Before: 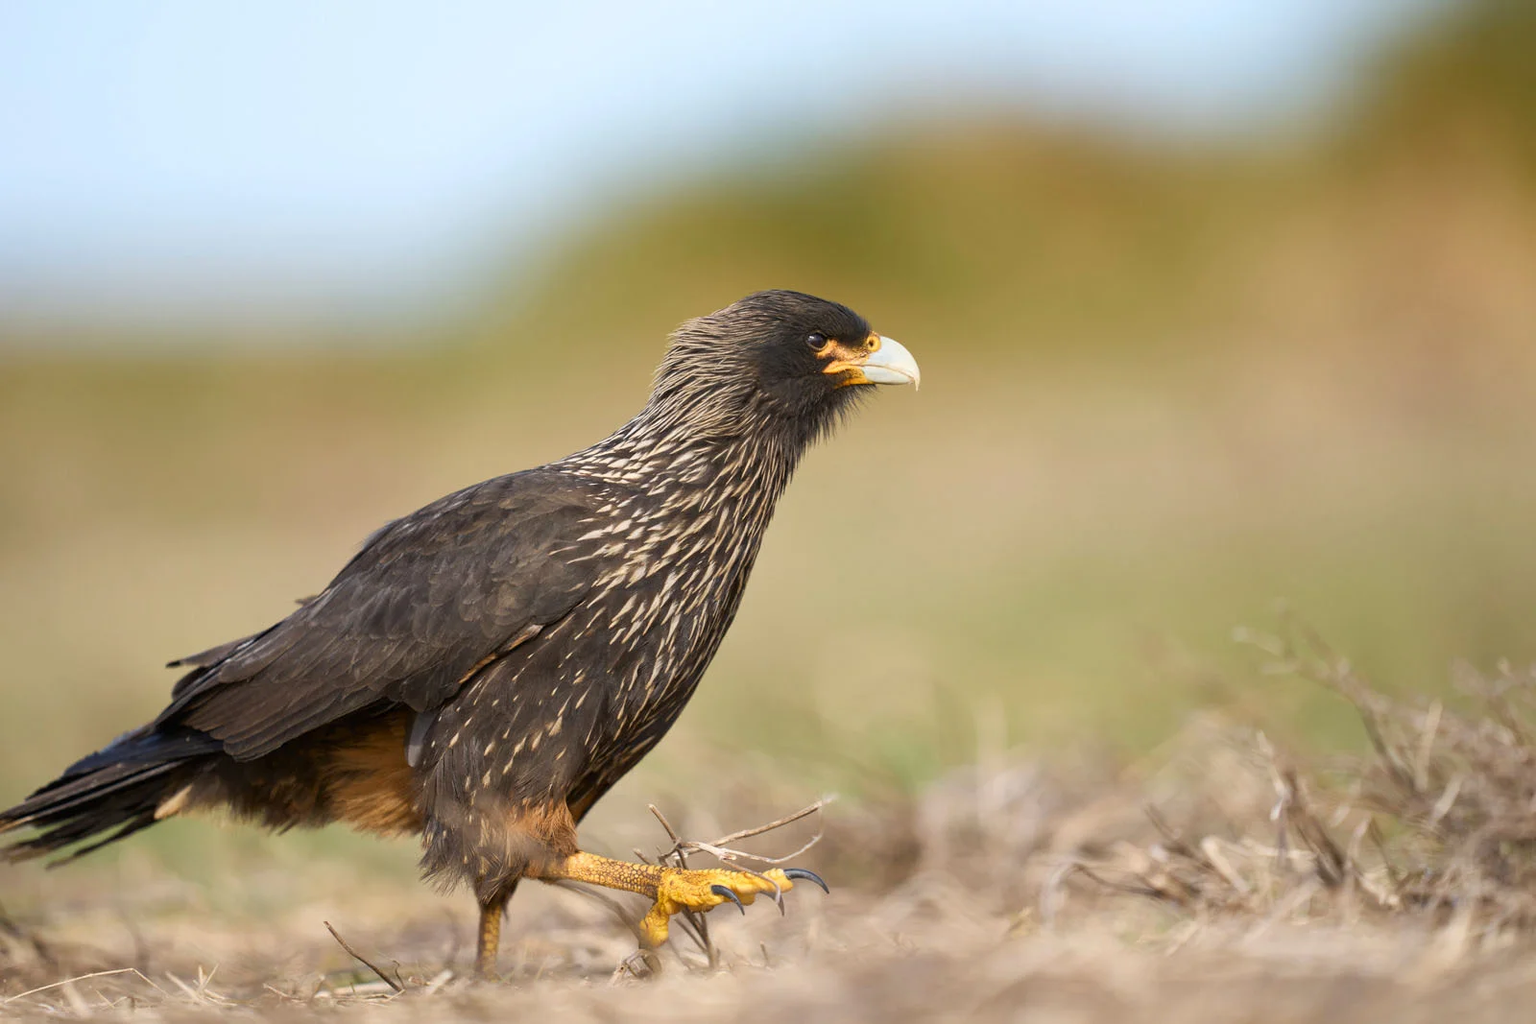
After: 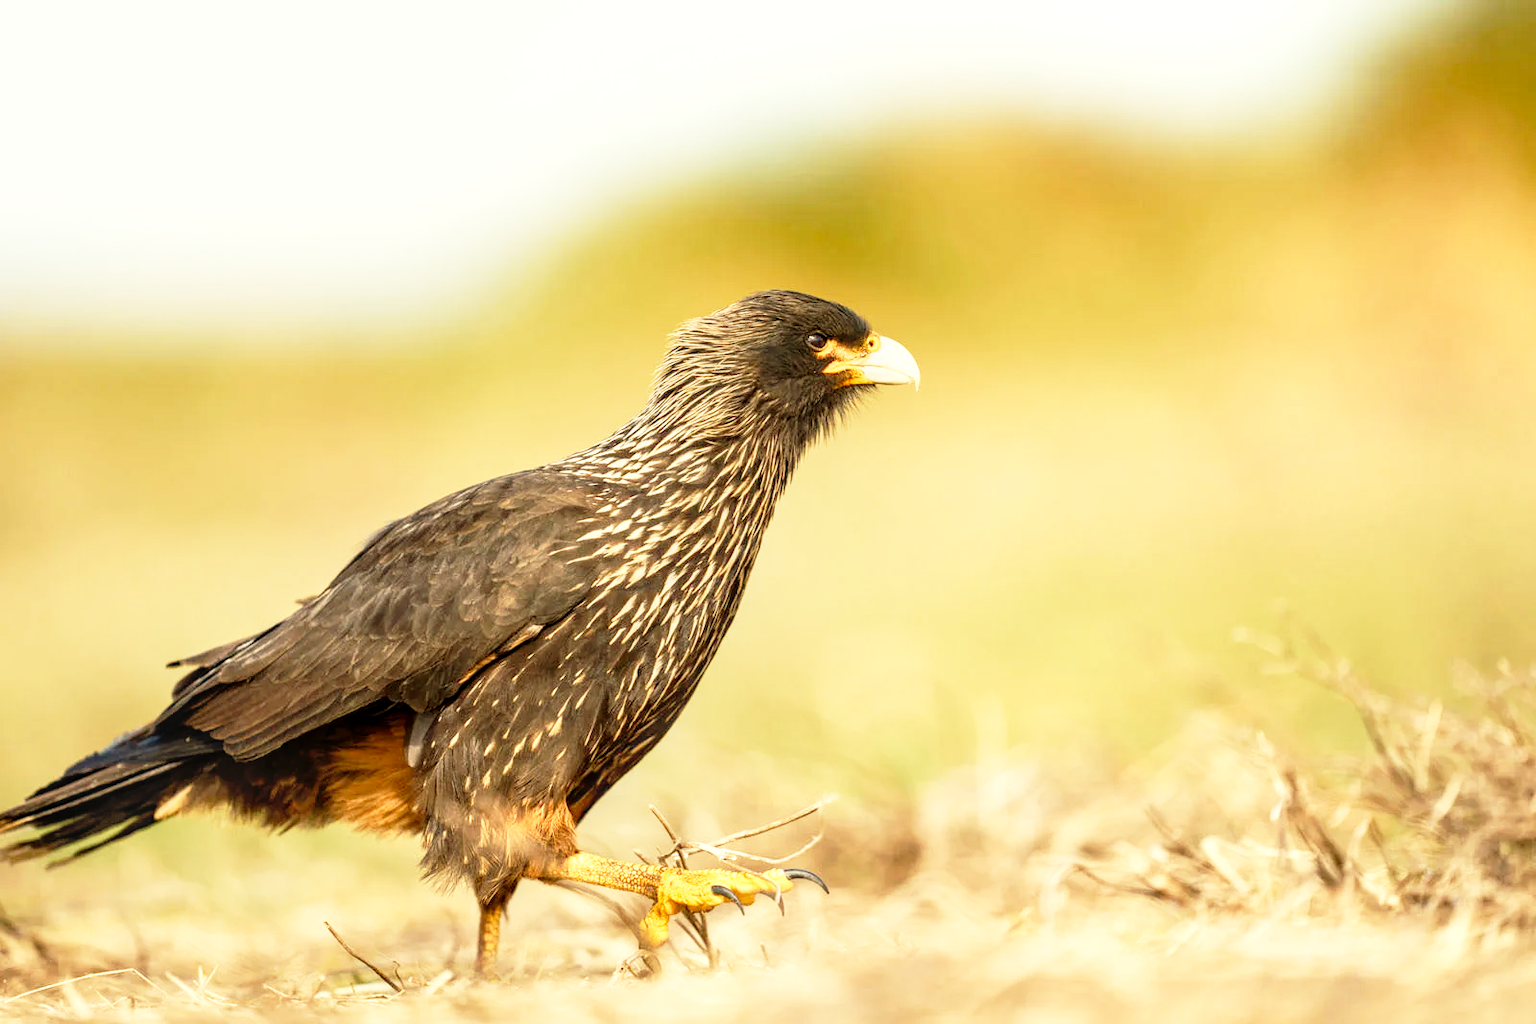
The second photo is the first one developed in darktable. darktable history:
white balance: red 1.08, blue 0.791
local contrast: on, module defaults
base curve: curves: ch0 [(0, 0) (0.012, 0.01) (0.073, 0.168) (0.31, 0.711) (0.645, 0.957) (1, 1)], preserve colors none
